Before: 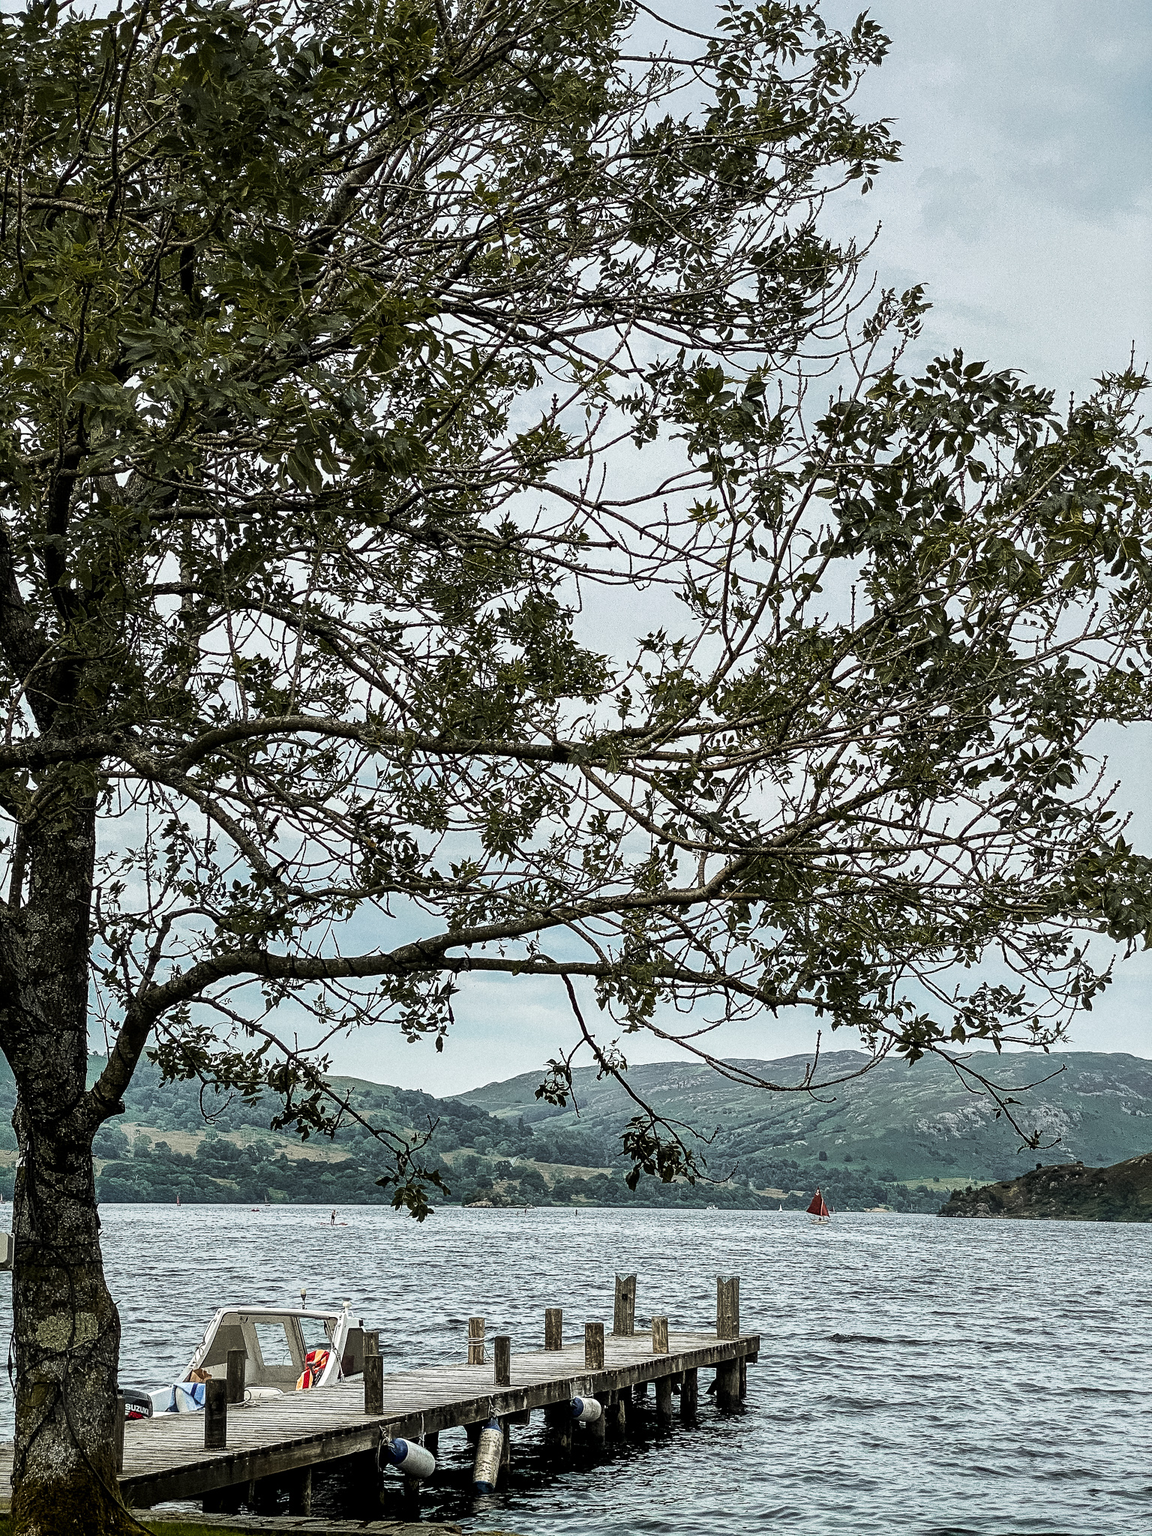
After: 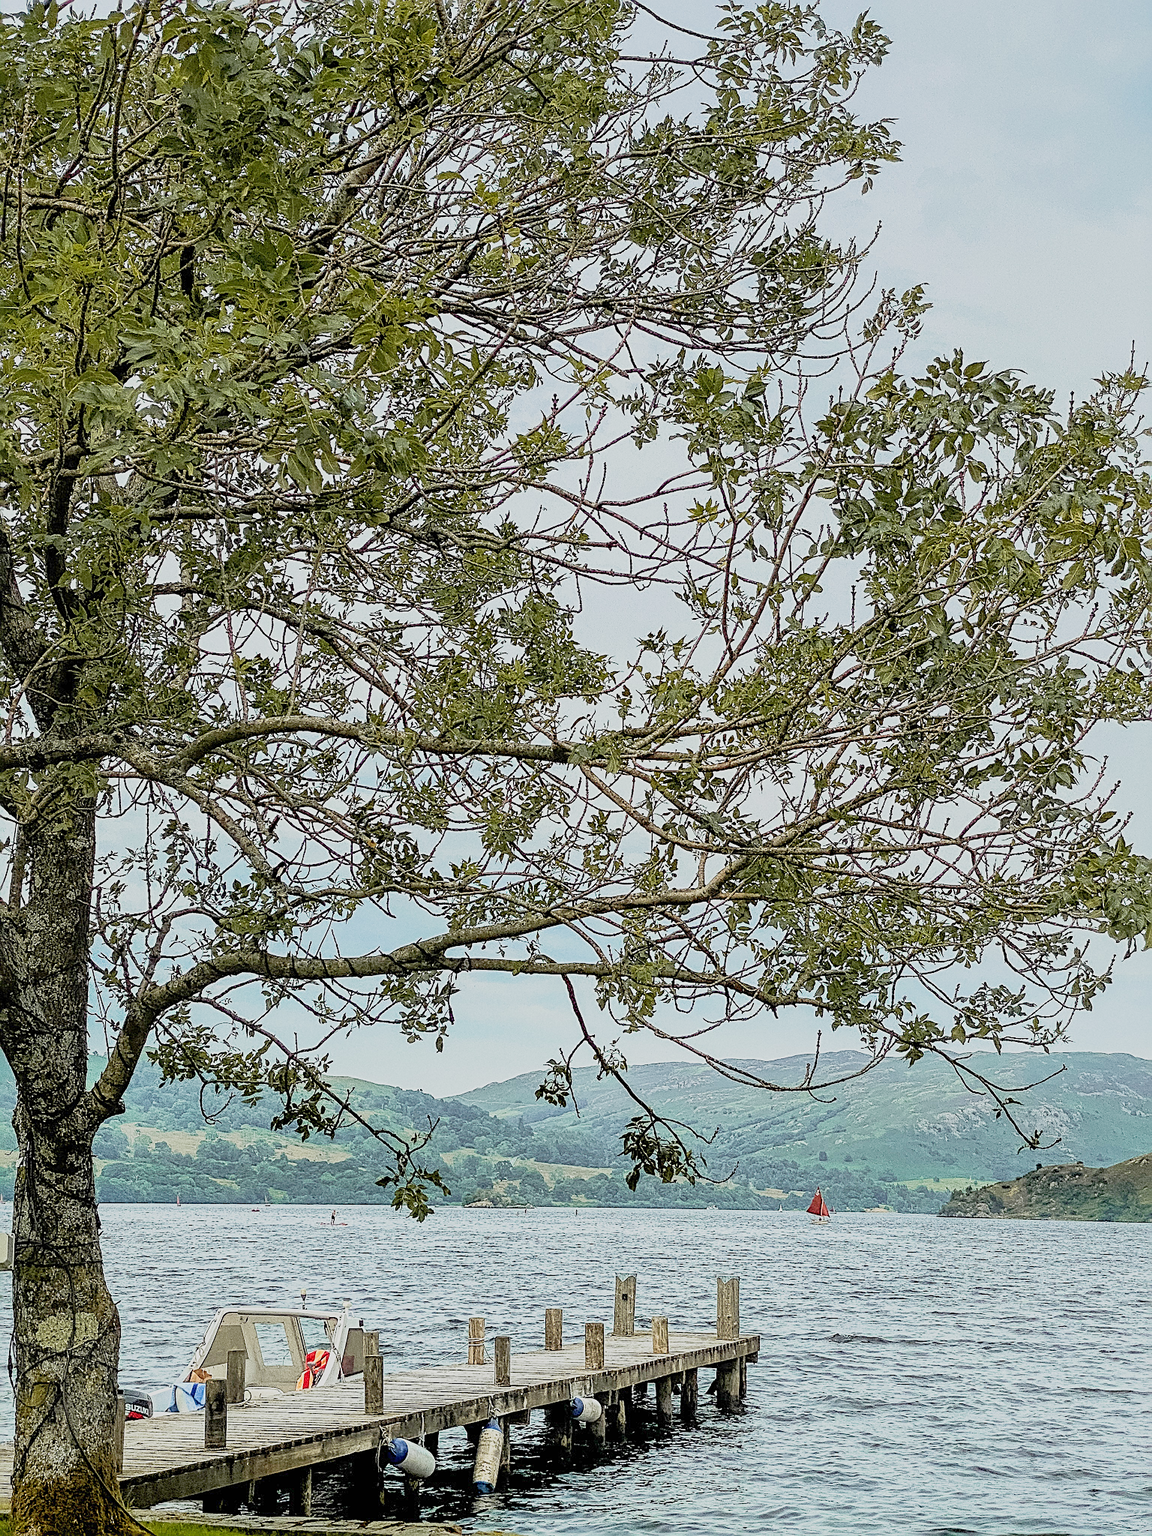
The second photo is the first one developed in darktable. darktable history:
sharpen: on, module defaults
white balance: red 1, blue 1
filmic rgb: black relative exposure -14 EV, white relative exposure 8 EV, threshold 3 EV, hardness 3.74, latitude 50%, contrast 0.5, color science v5 (2021), contrast in shadows safe, contrast in highlights safe
color balance rgb: global vibrance -1%
exposure: exposure 1.089 EV
